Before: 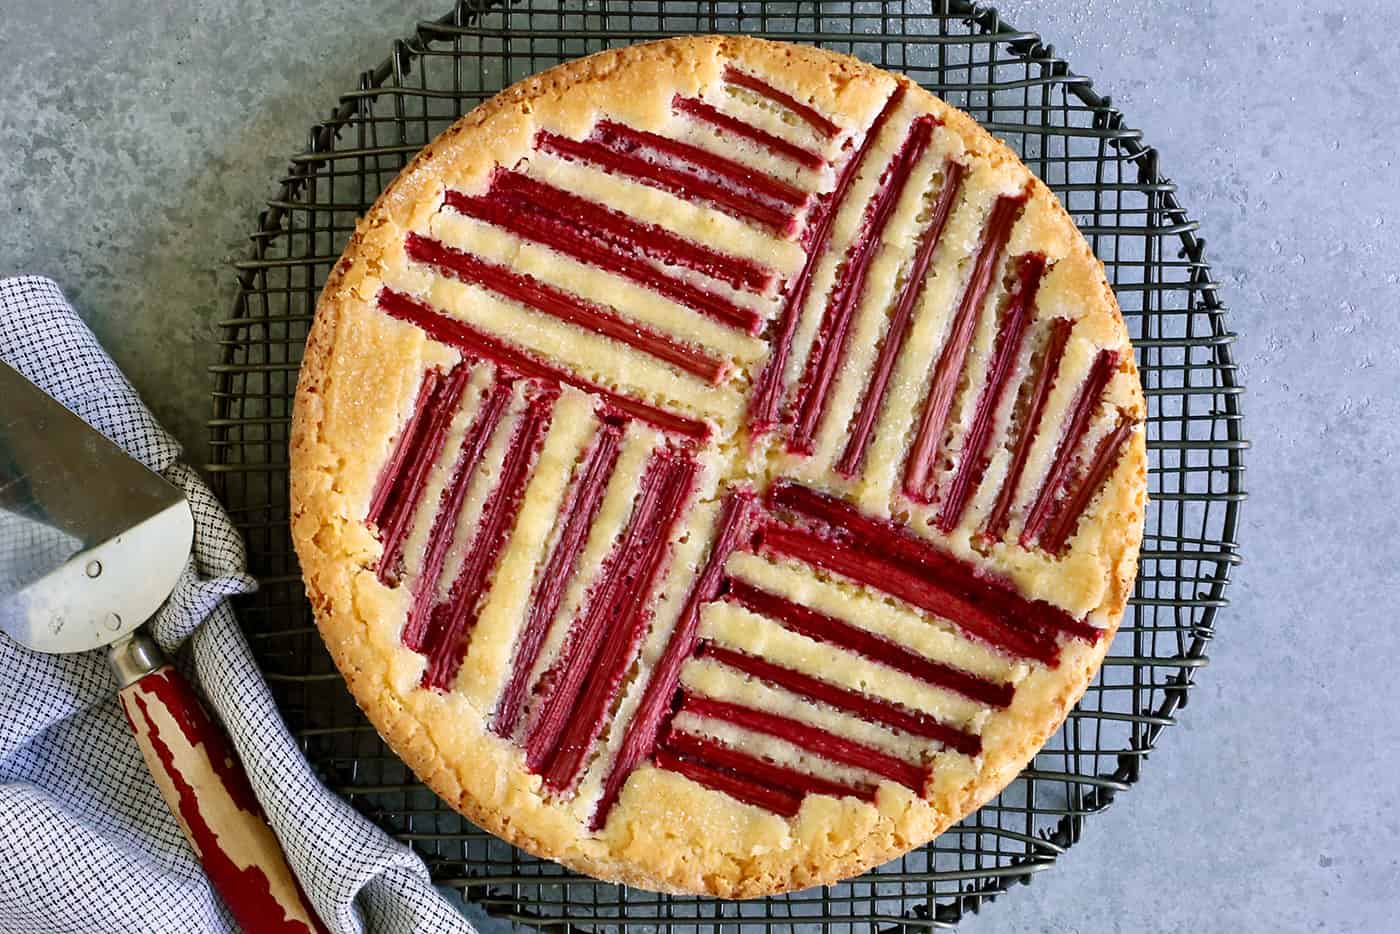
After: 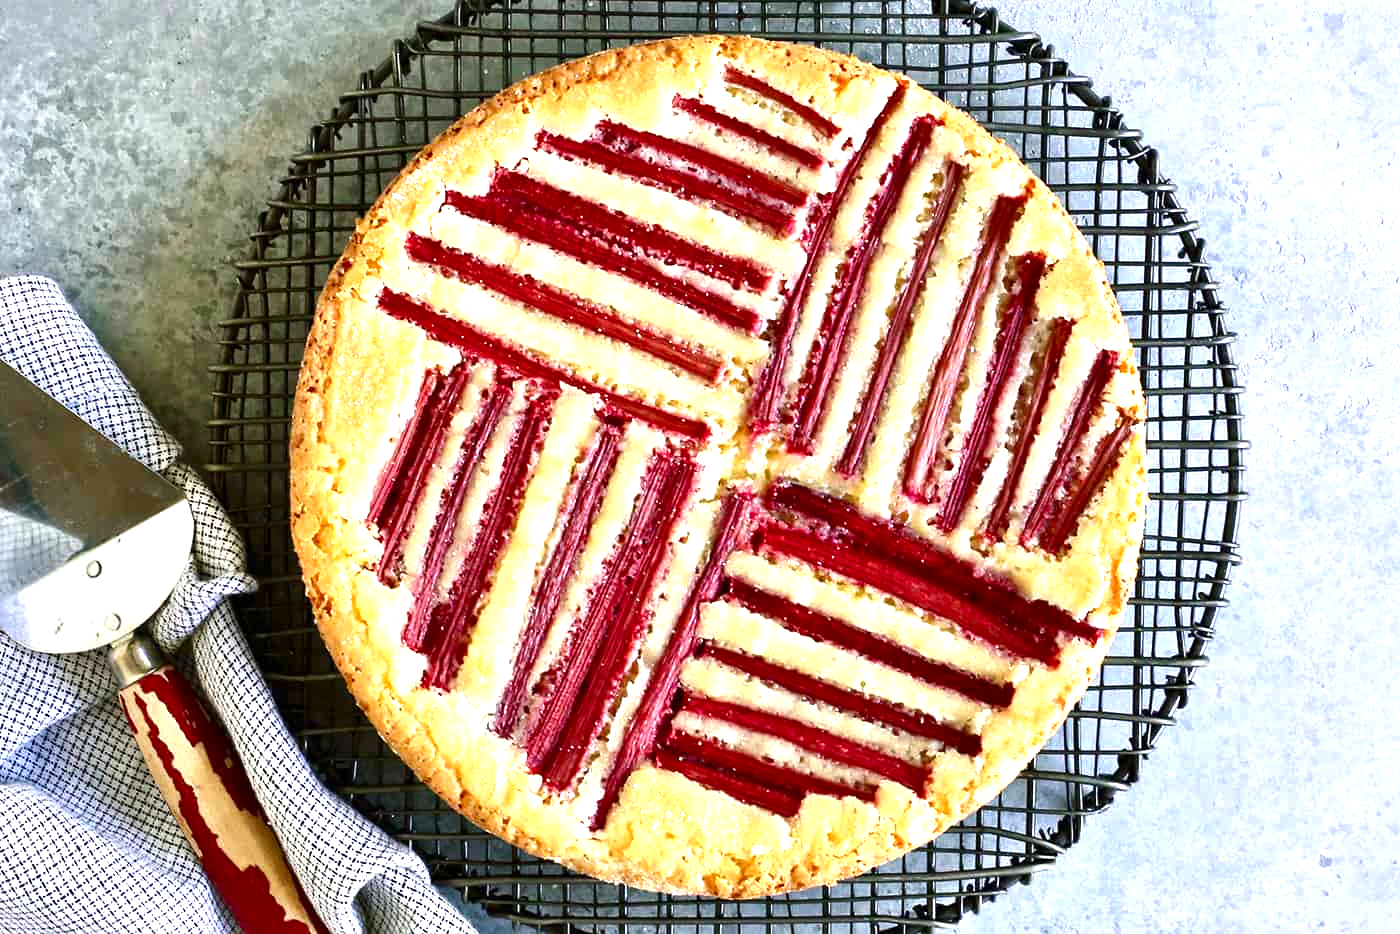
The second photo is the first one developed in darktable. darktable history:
contrast brightness saturation: brightness -0.097
exposure: black level correction 0, exposure 1.099 EV, compensate highlight preservation false
